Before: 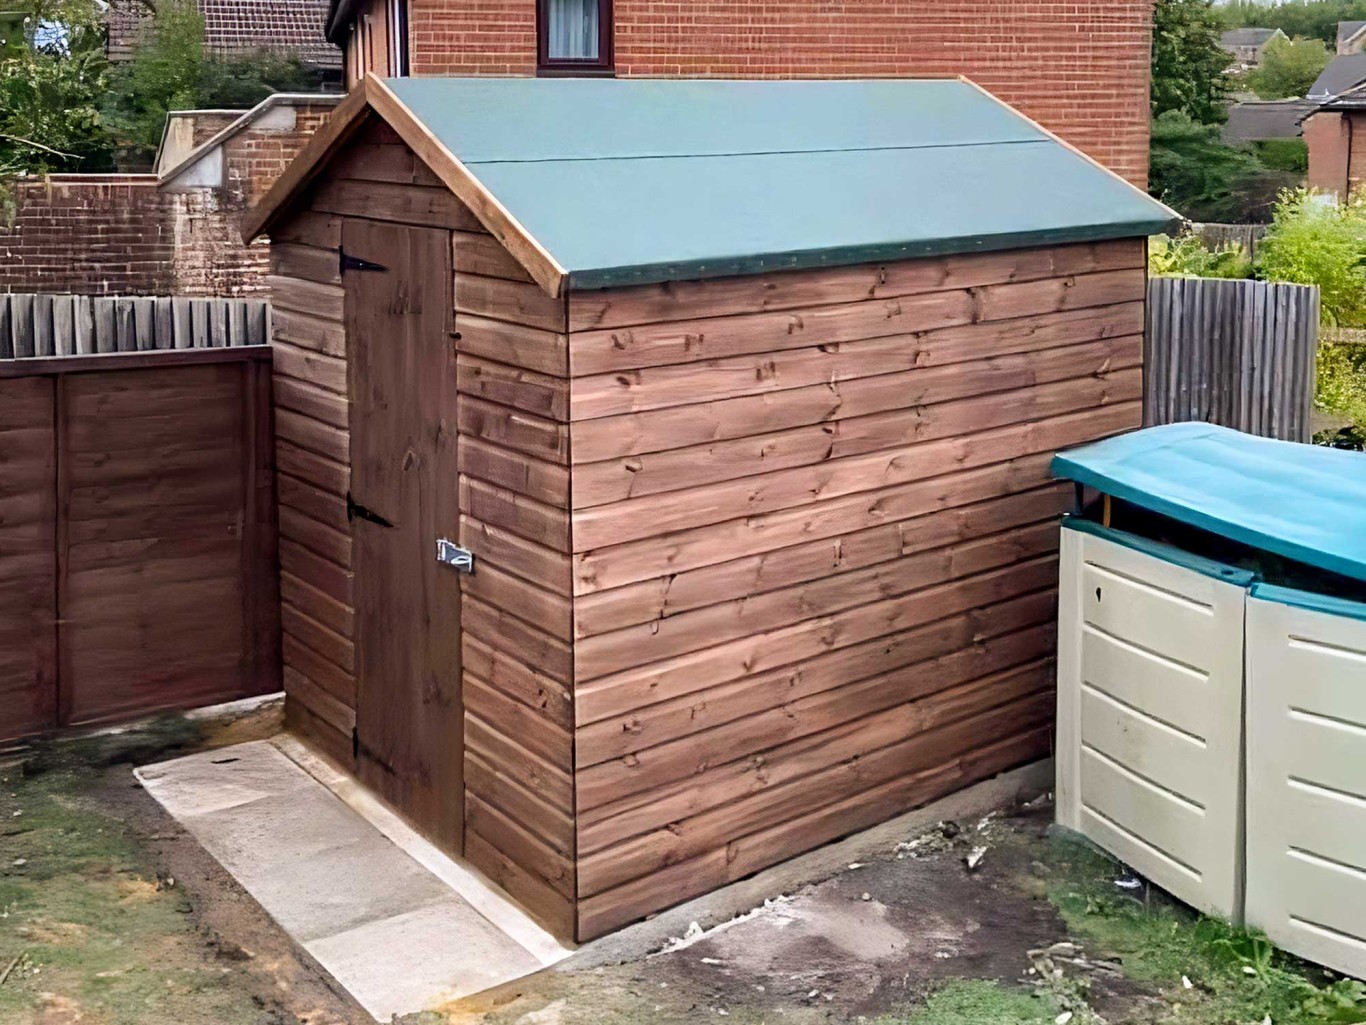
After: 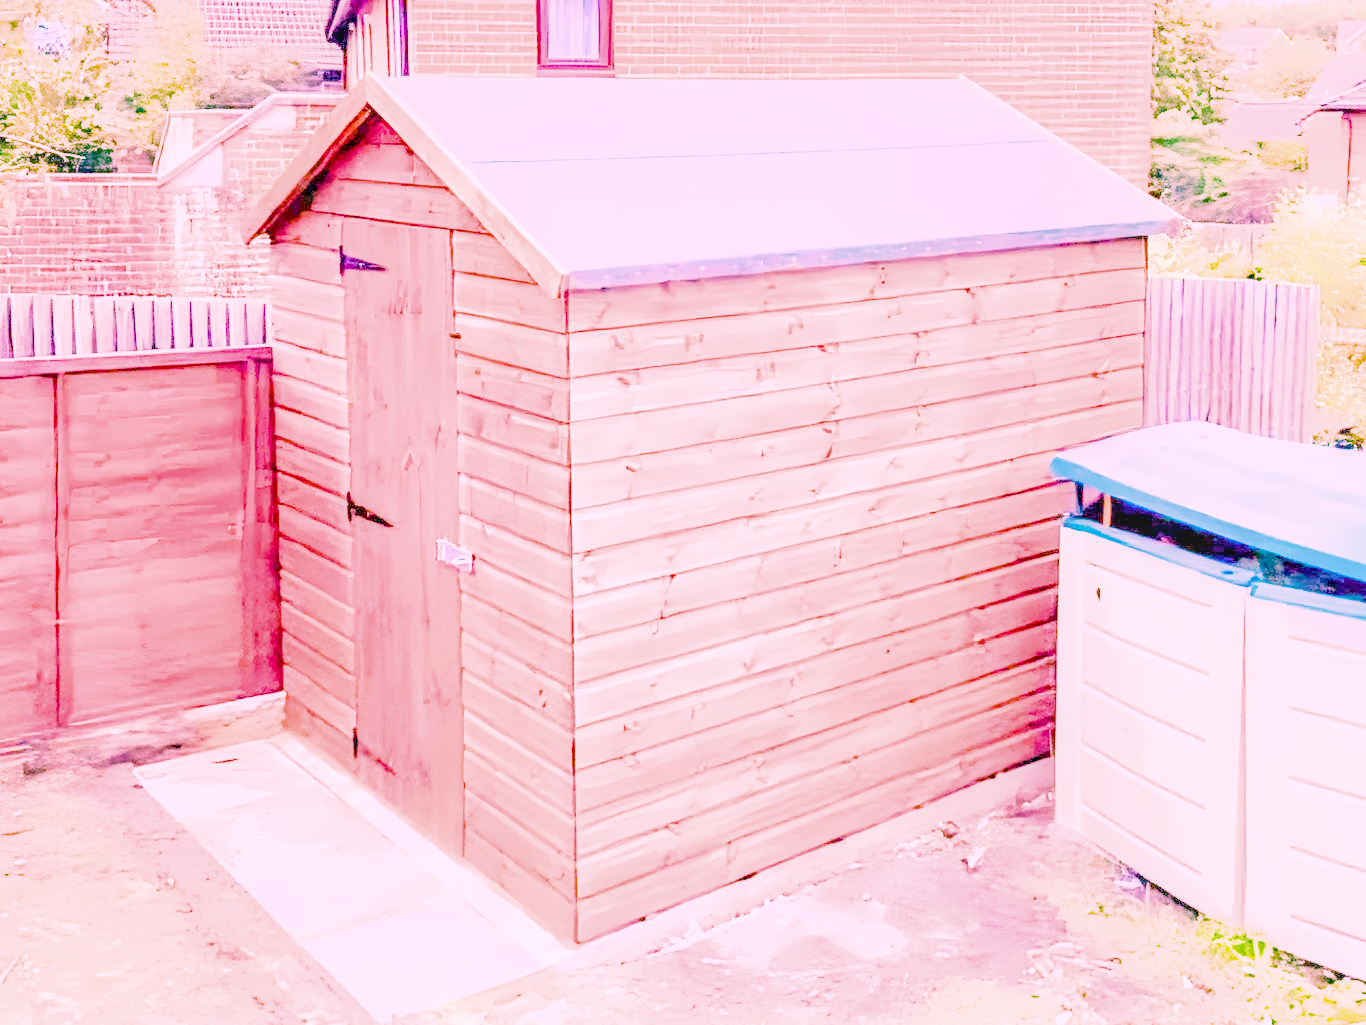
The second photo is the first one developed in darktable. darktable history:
raw chromatic aberrations: on, module defaults
color balance rgb: perceptual saturation grading › global saturation 36%, perceptual brilliance grading › global brilliance 10%, global vibrance 20%
denoise (profiled): preserve shadows 1.18, scattering 0.064, a [-1, 0, 0], b [0, 0, 0], compensate highlight preservation false
hot pixels: on, module defaults
lens correction: scale 1.01, crop 1, focal 85, aperture 3.2, distance 4.38, camera "Canon EOS RP", lens "Canon RF 85mm F2 MACRO IS STM"
raw denoise: x [[0, 0.25, 0.5, 0.75, 1] ×4]
shadows and highlights: shadows 25, highlights -25
tone equalizer "contrast tone curve: soft": -8 EV -0.417 EV, -7 EV -0.389 EV, -6 EV -0.333 EV, -5 EV -0.222 EV, -3 EV 0.222 EV, -2 EV 0.333 EV, -1 EV 0.389 EV, +0 EV 0.417 EV, edges refinement/feathering 500, mask exposure compensation -1.57 EV, preserve details no
exposure: black level correction 0.001, exposure 1.719 EV, compensate exposure bias true, compensate highlight preservation false
filmic rgb: black relative exposure -16 EV, white relative exposure 6.92 EV, hardness 4.7
haze removal: strength 0.1, compatibility mode true, adaptive false
local contrast: on, module defaults
white balance: red 2.107, blue 1.542
highlight reconstruction: method reconstruct in LCh, clipping threshold 1.25, iterations 1, diameter of reconstruction 64 px
